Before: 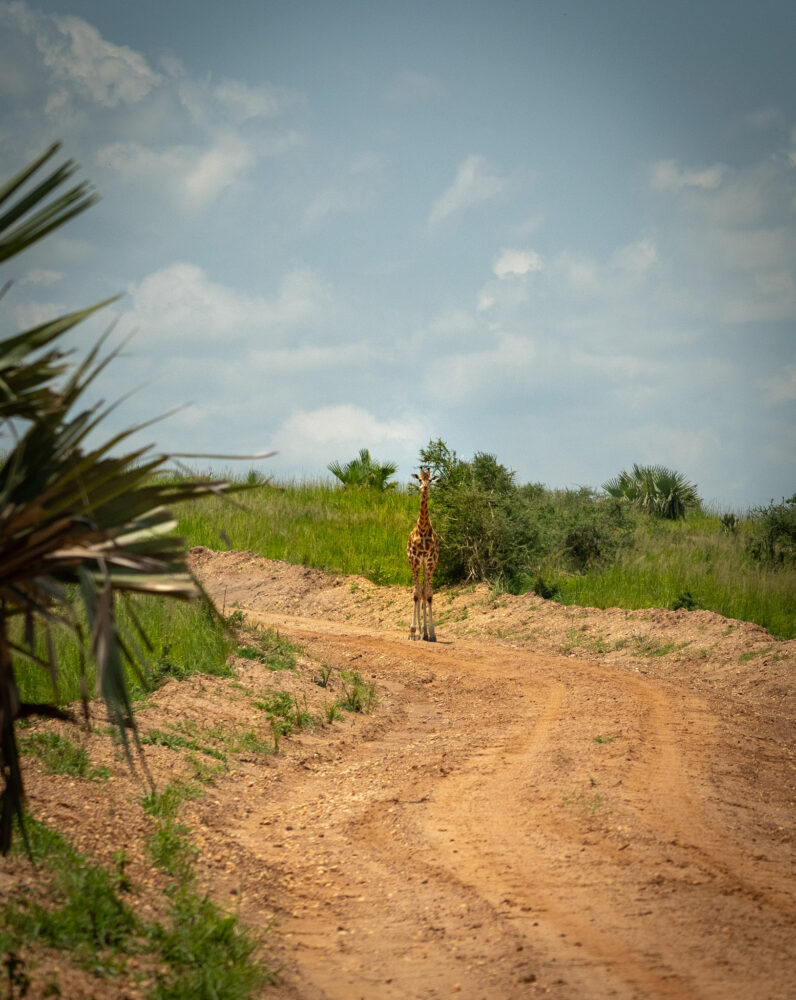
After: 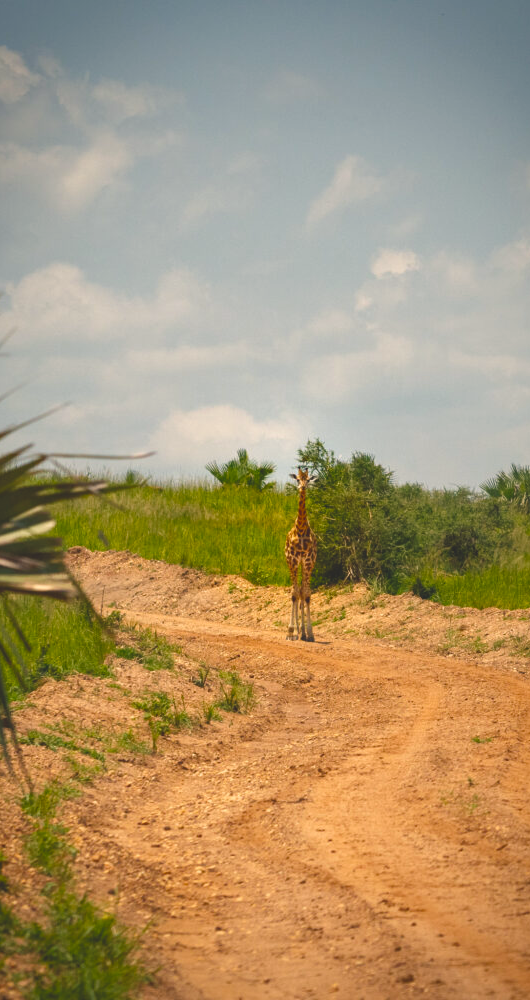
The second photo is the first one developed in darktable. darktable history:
crop: left 15.419%, right 17.914%
color balance rgb: shadows lift › chroma 2%, shadows lift › hue 247.2°, power › chroma 0.3%, power › hue 25.2°, highlights gain › chroma 3%, highlights gain › hue 60°, global offset › luminance 2%, perceptual saturation grading › global saturation 20%, perceptual saturation grading › highlights -20%, perceptual saturation grading › shadows 30%
